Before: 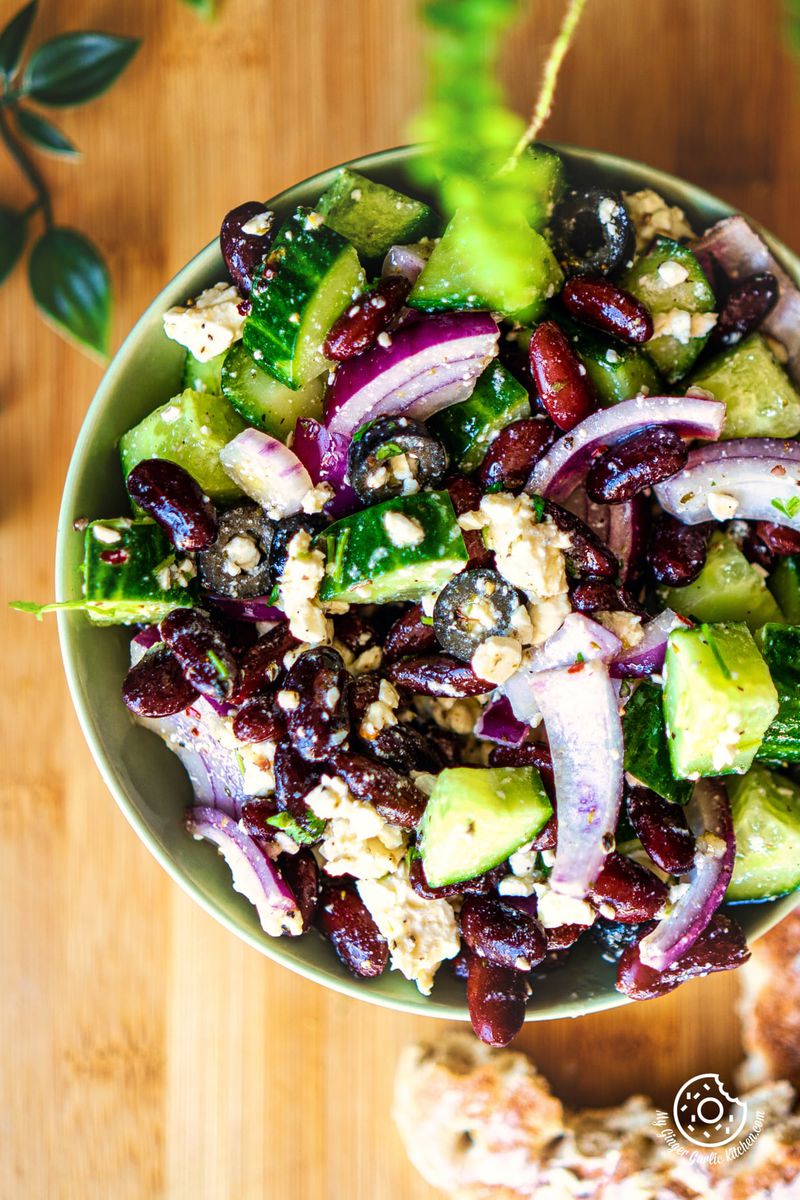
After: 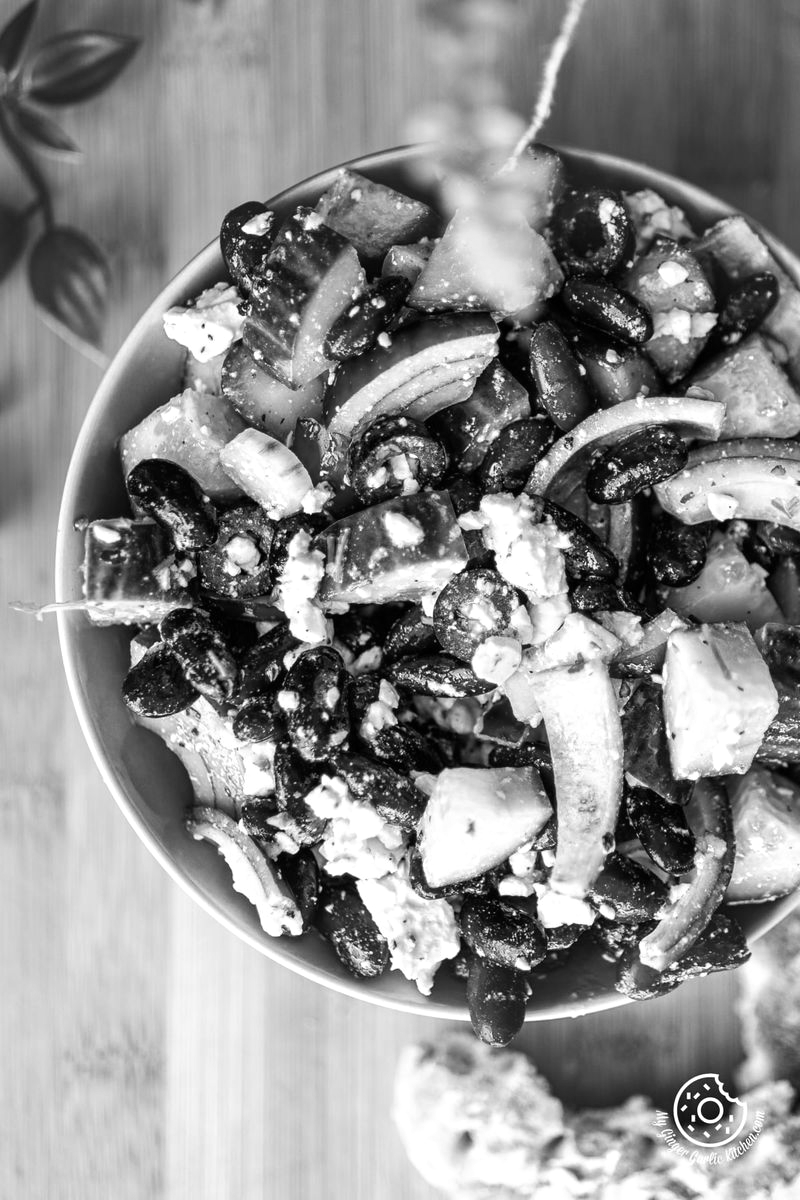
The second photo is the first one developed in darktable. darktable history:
white balance: red 0.98, blue 1.61
monochrome: on, module defaults
